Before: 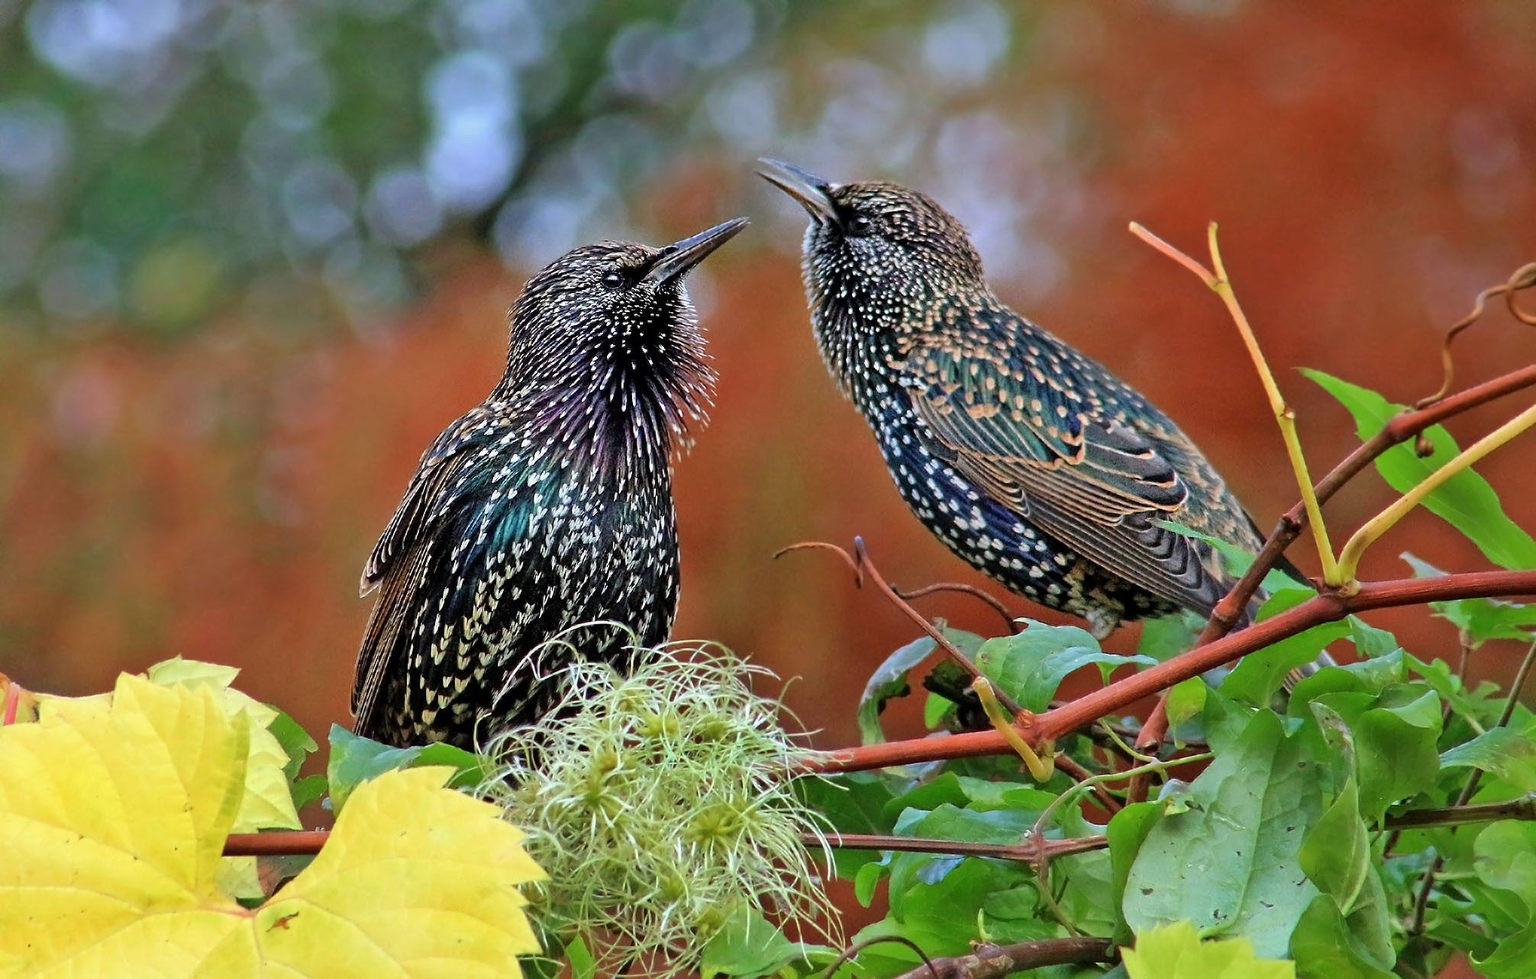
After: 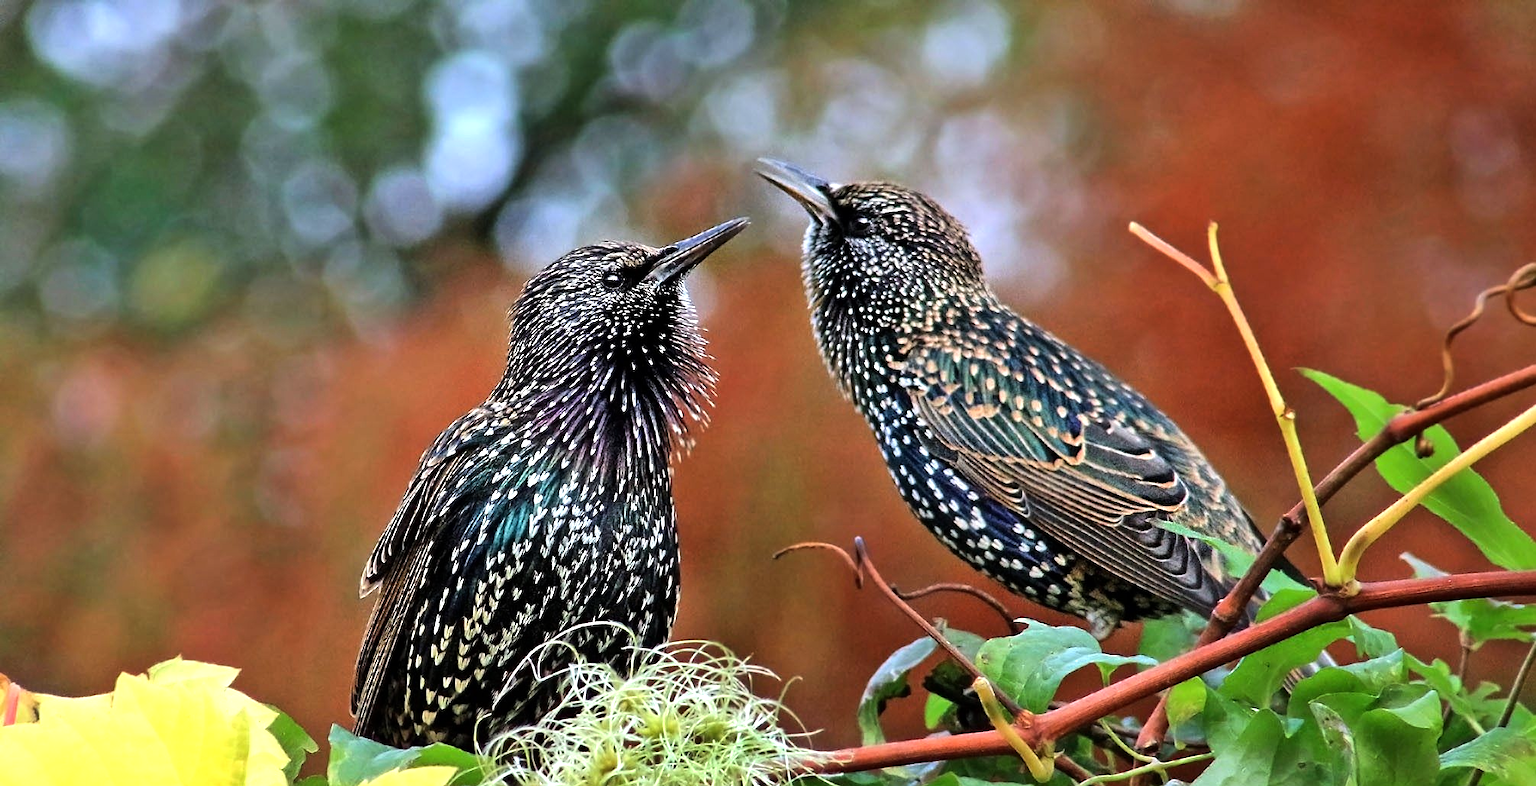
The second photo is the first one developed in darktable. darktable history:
tone equalizer: -8 EV -0.75 EV, -7 EV -0.7 EV, -6 EV -0.6 EV, -5 EV -0.4 EV, -3 EV 0.4 EV, -2 EV 0.6 EV, -1 EV 0.7 EV, +0 EV 0.75 EV, edges refinement/feathering 500, mask exposure compensation -1.57 EV, preserve details no
crop: bottom 19.644%
